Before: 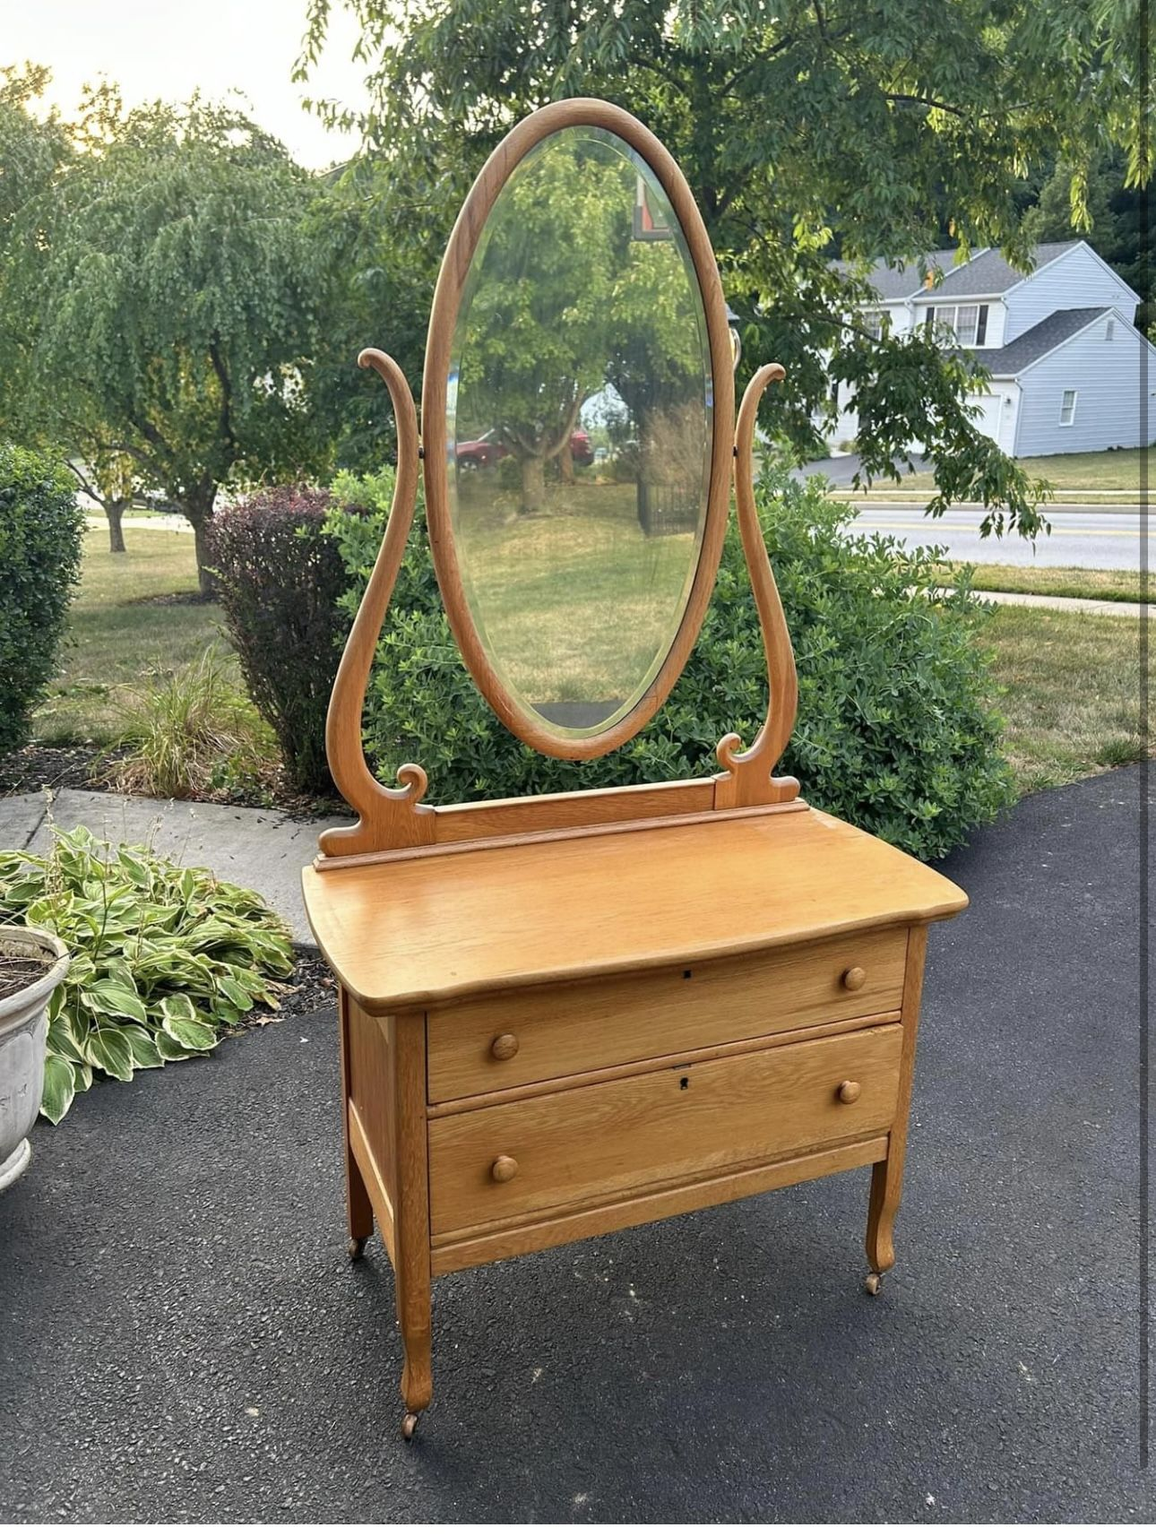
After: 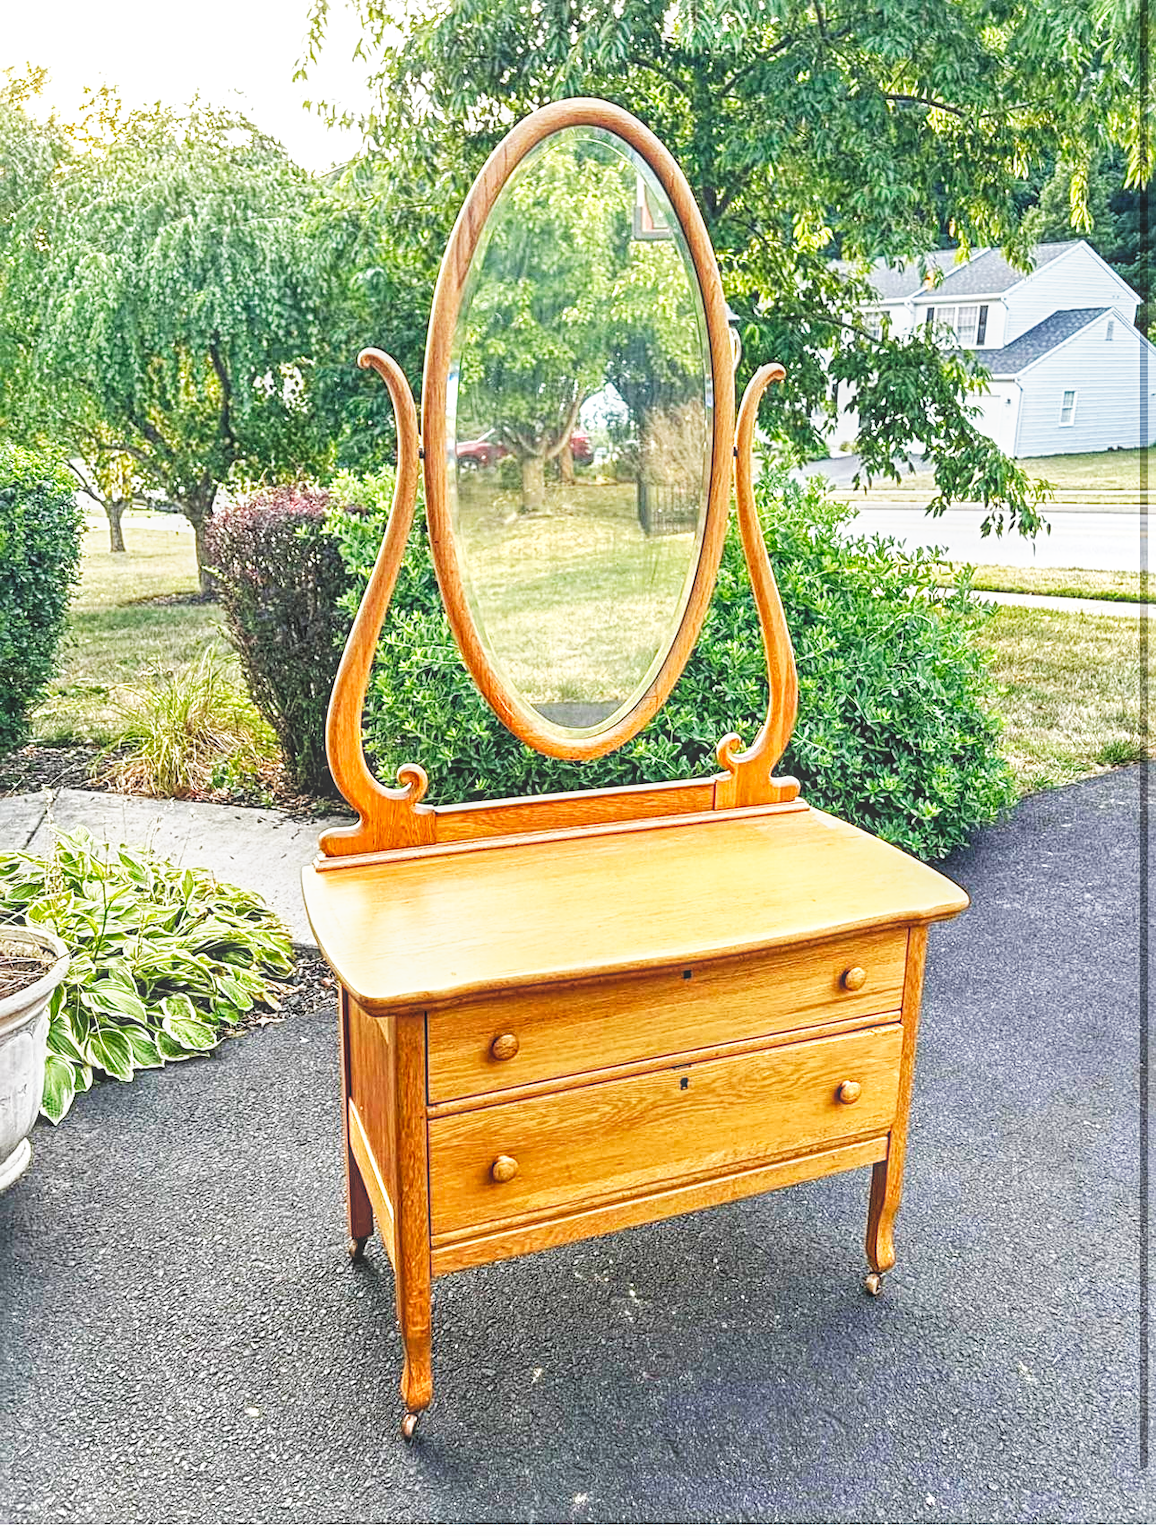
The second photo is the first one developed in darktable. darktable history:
base curve: curves: ch0 [(0, 0) (0.007, 0.004) (0.027, 0.03) (0.046, 0.07) (0.207, 0.54) (0.442, 0.872) (0.673, 0.972) (1, 1)], preserve colors none
local contrast: highlights 66%, shadows 32%, detail 167%, midtone range 0.2
sharpen: radius 3.995
